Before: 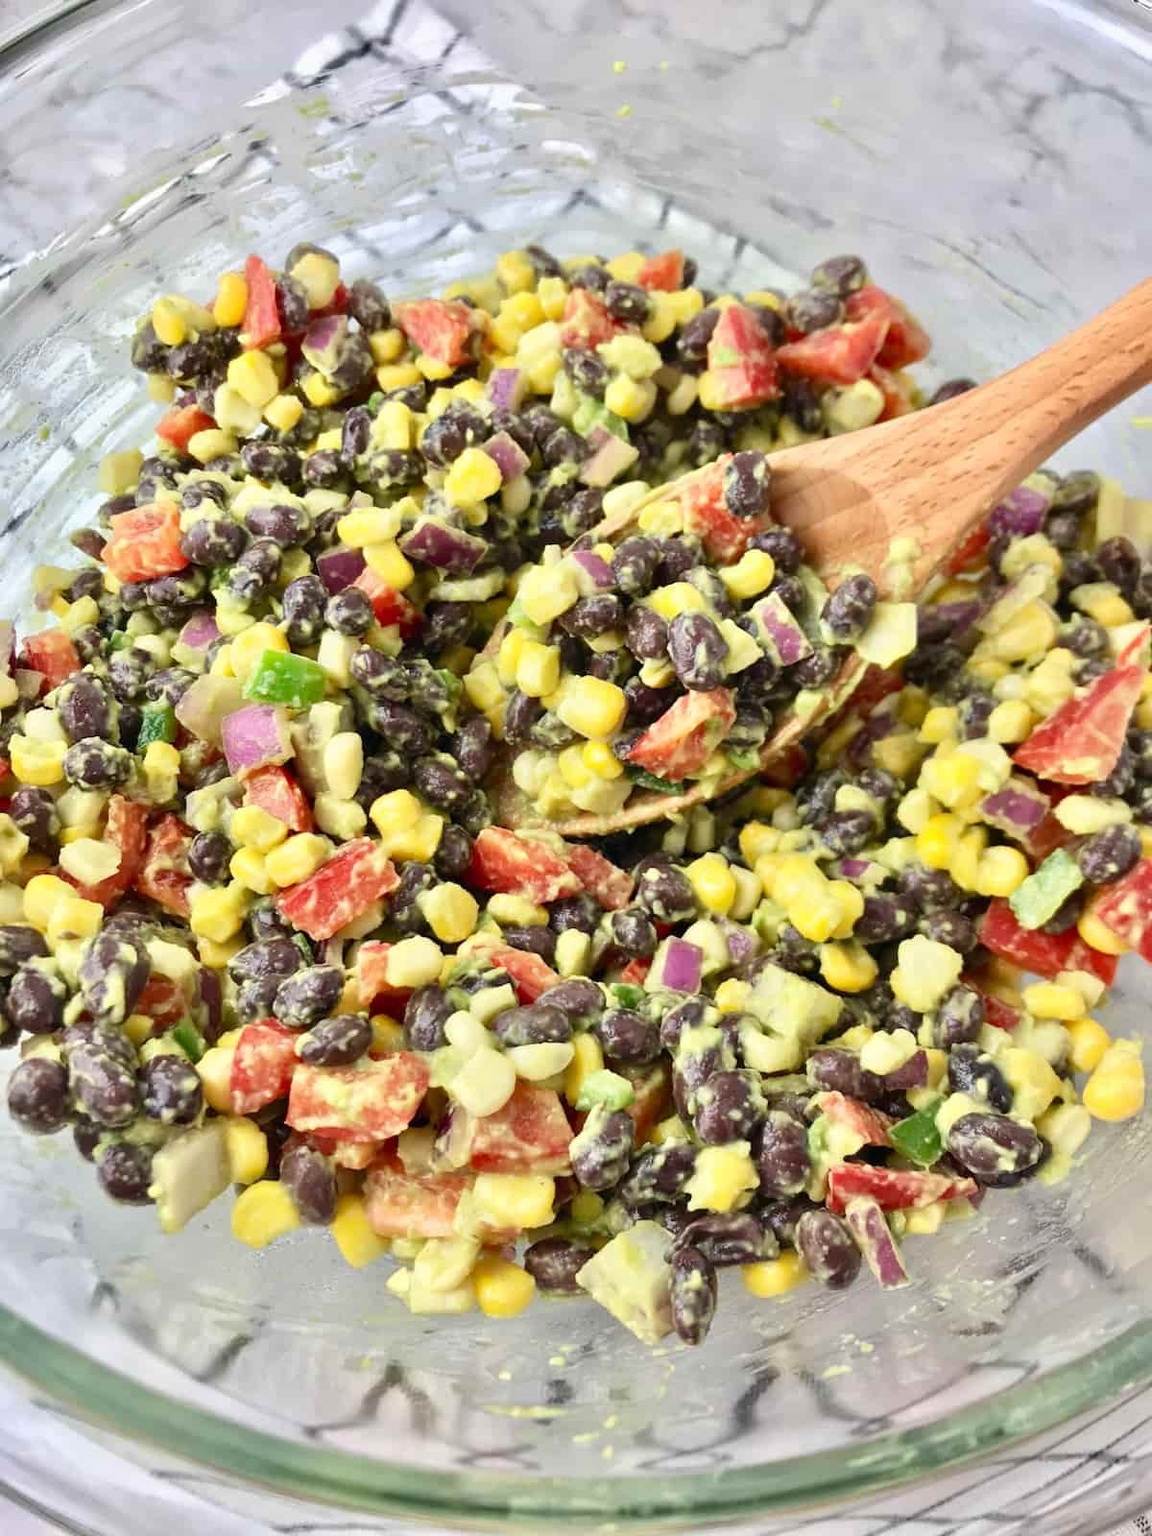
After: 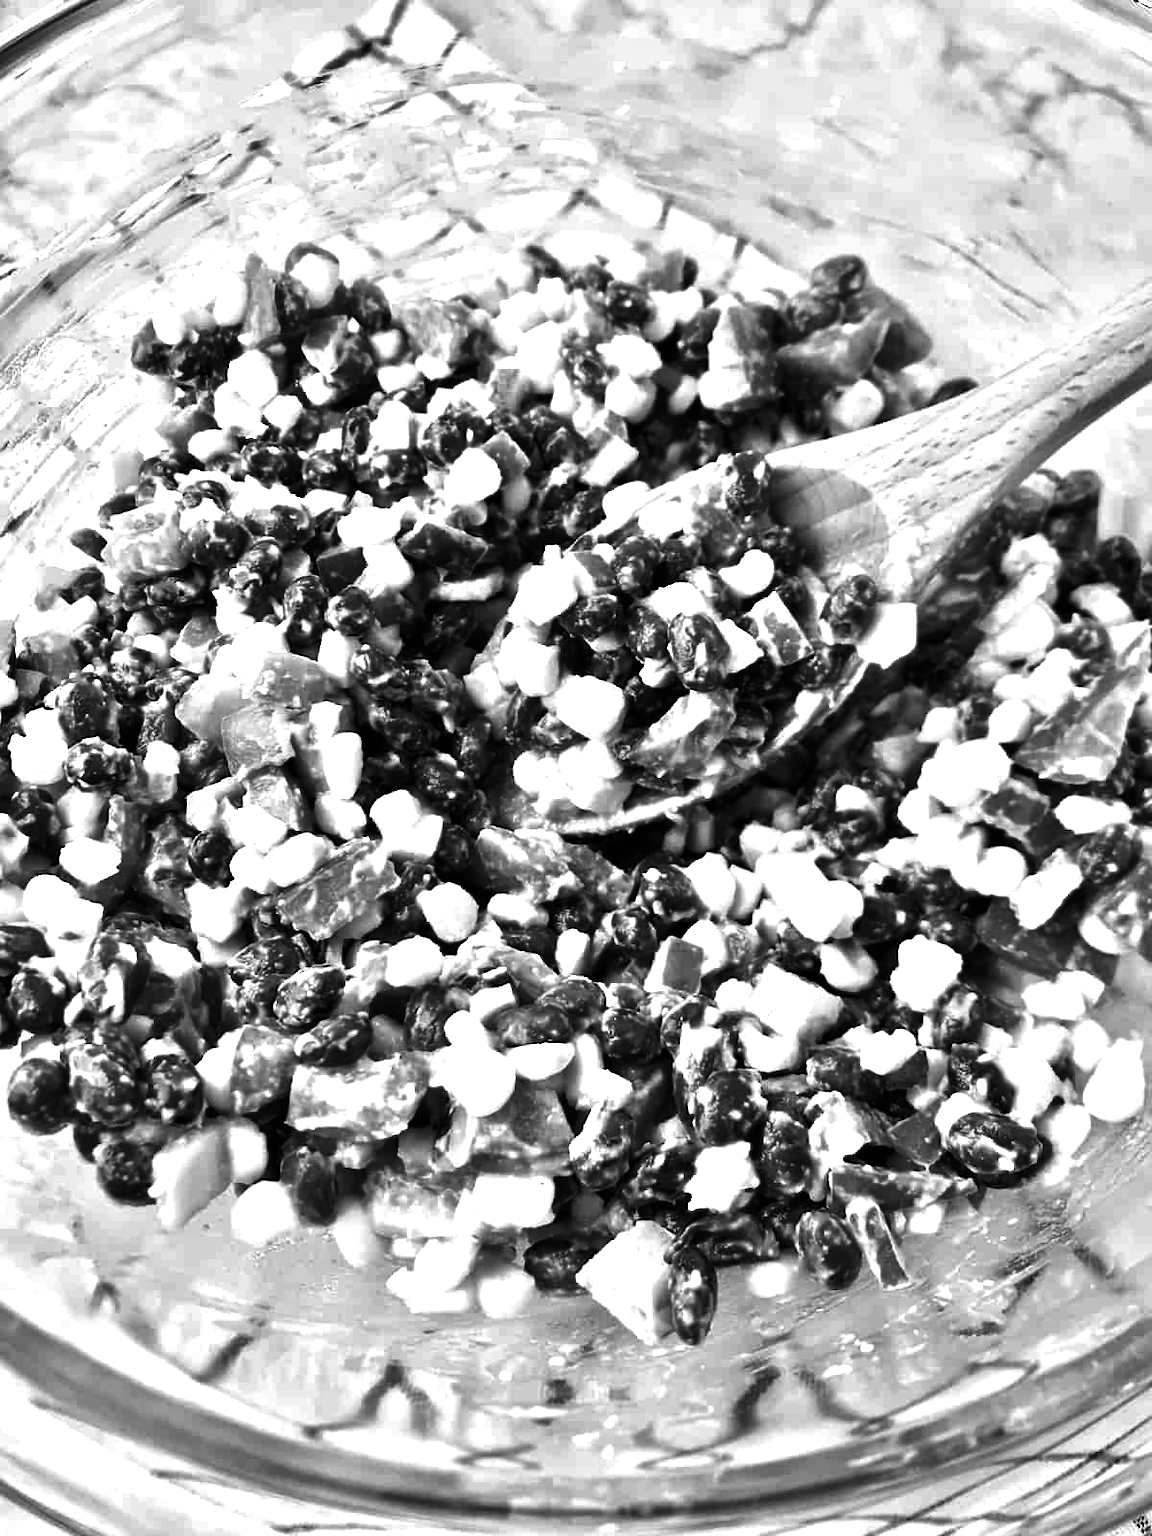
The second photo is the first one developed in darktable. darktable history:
contrast brightness saturation: contrast -0.03, brightness -0.579, saturation -0.997
exposure: black level correction 0, exposure 0.691 EV, compensate highlight preservation false
base curve: curves: ch0 [(0, 0) (0.472, 0.455) (1, 1)], preserve colors none
